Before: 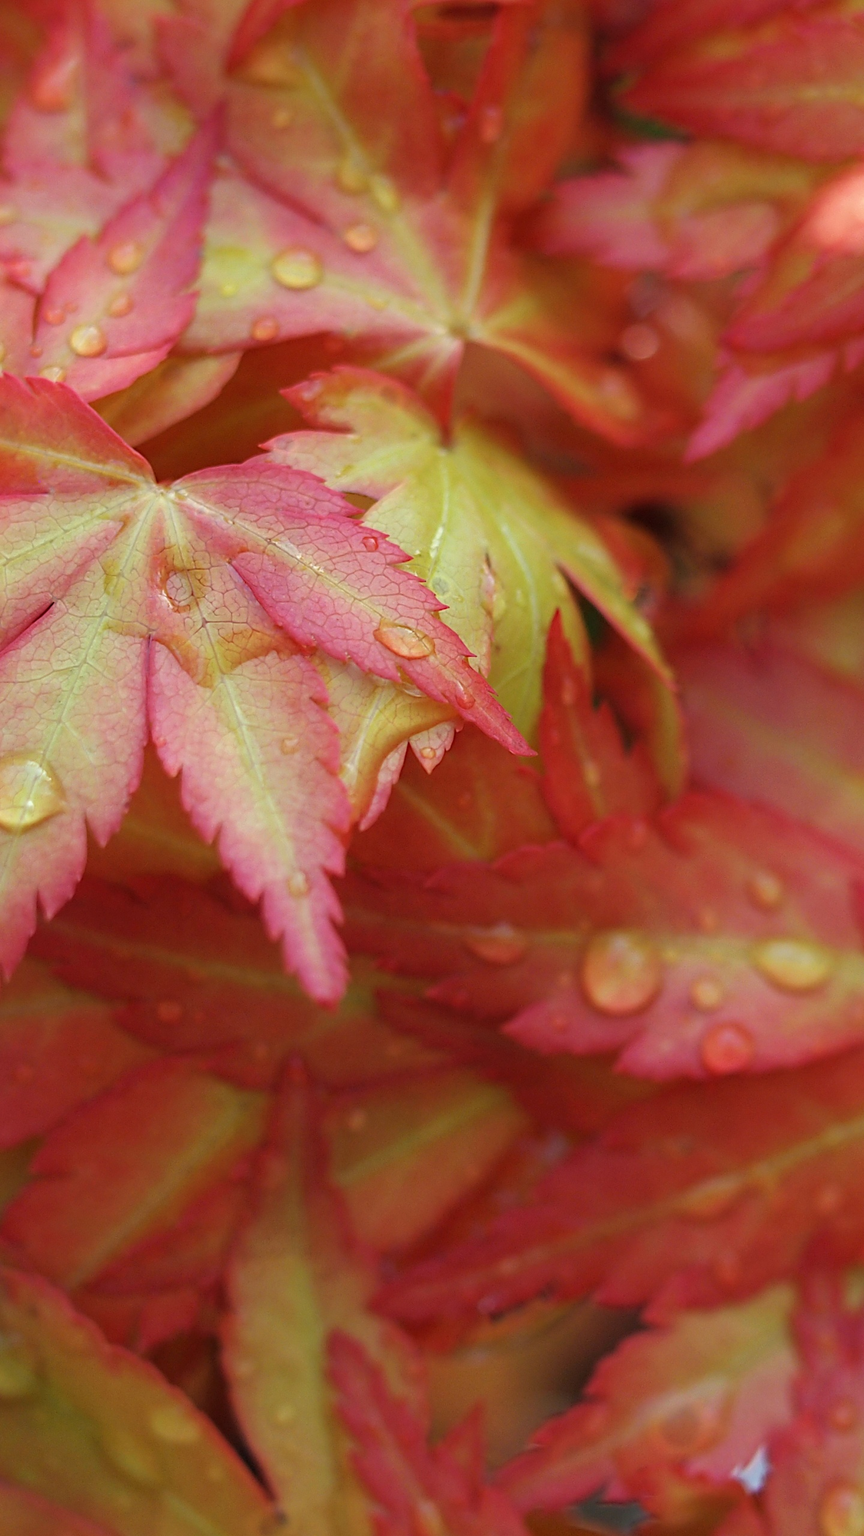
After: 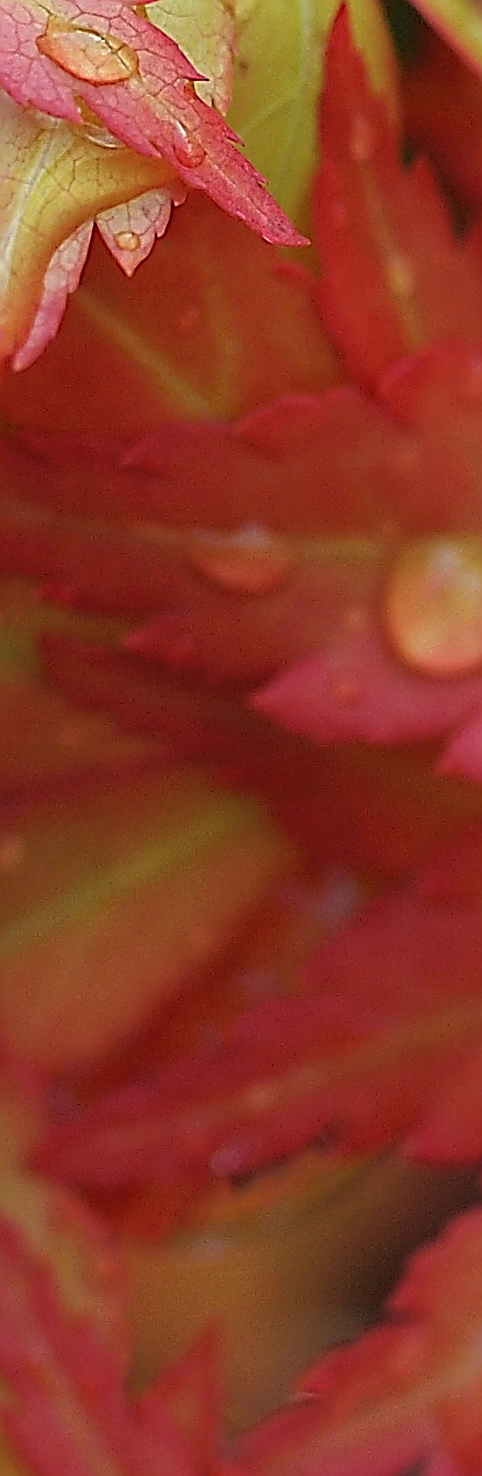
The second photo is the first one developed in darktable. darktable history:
crop: left 40.698%, top 39.628%, right 25.766%, bottom 2.712%
sharpen: amount 1.984
